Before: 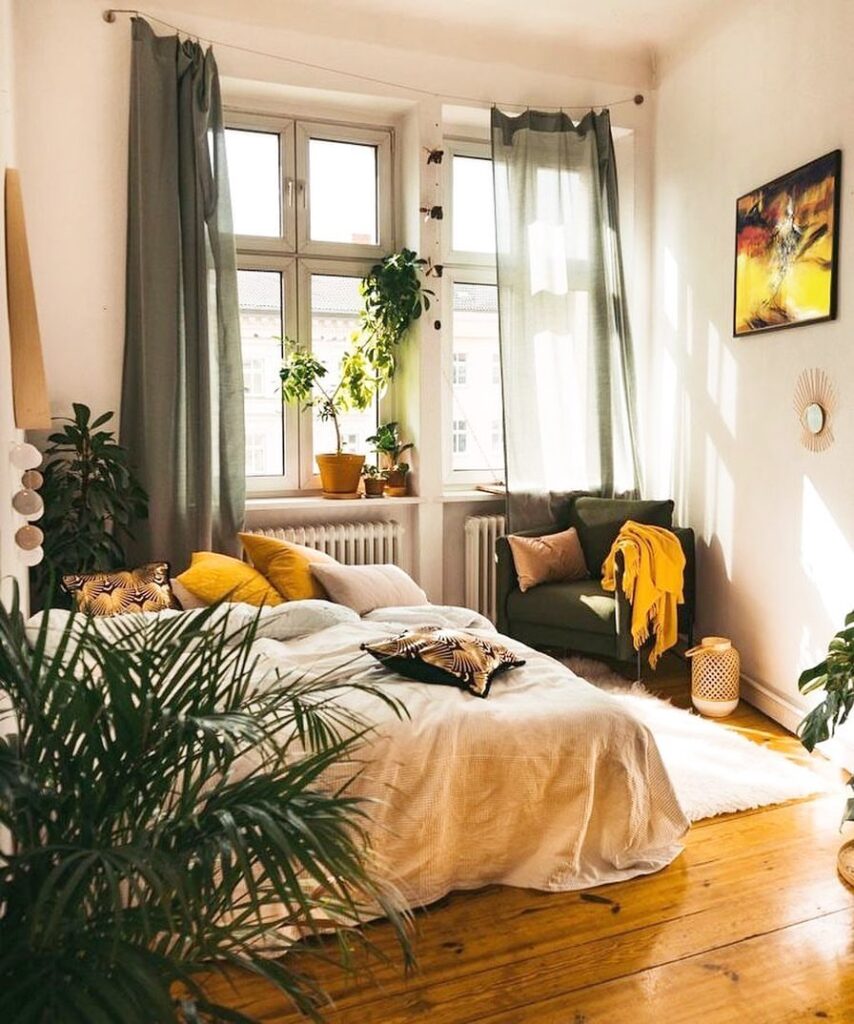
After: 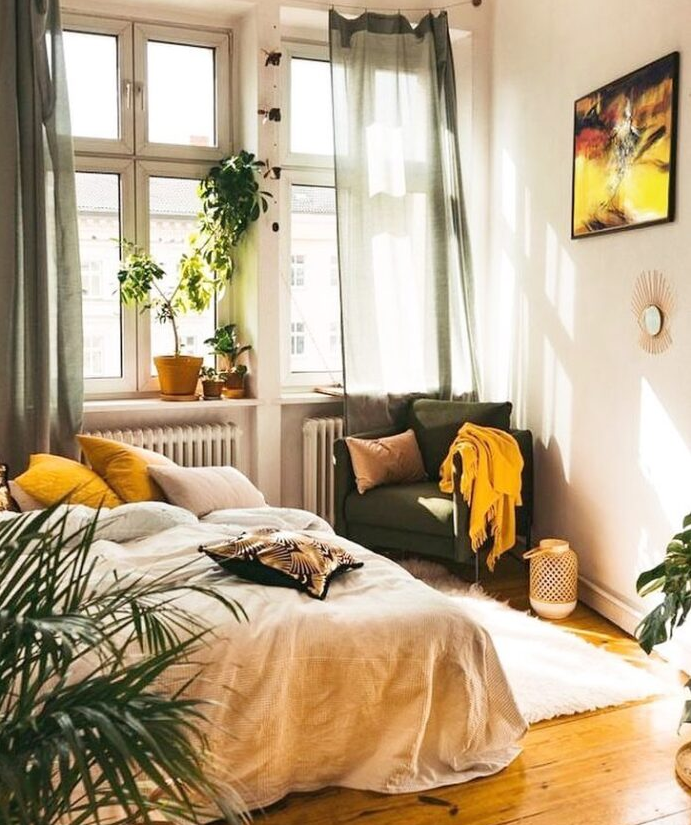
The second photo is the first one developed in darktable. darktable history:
crop: left 19.033%, top 9.602%, bottom 9.734%
